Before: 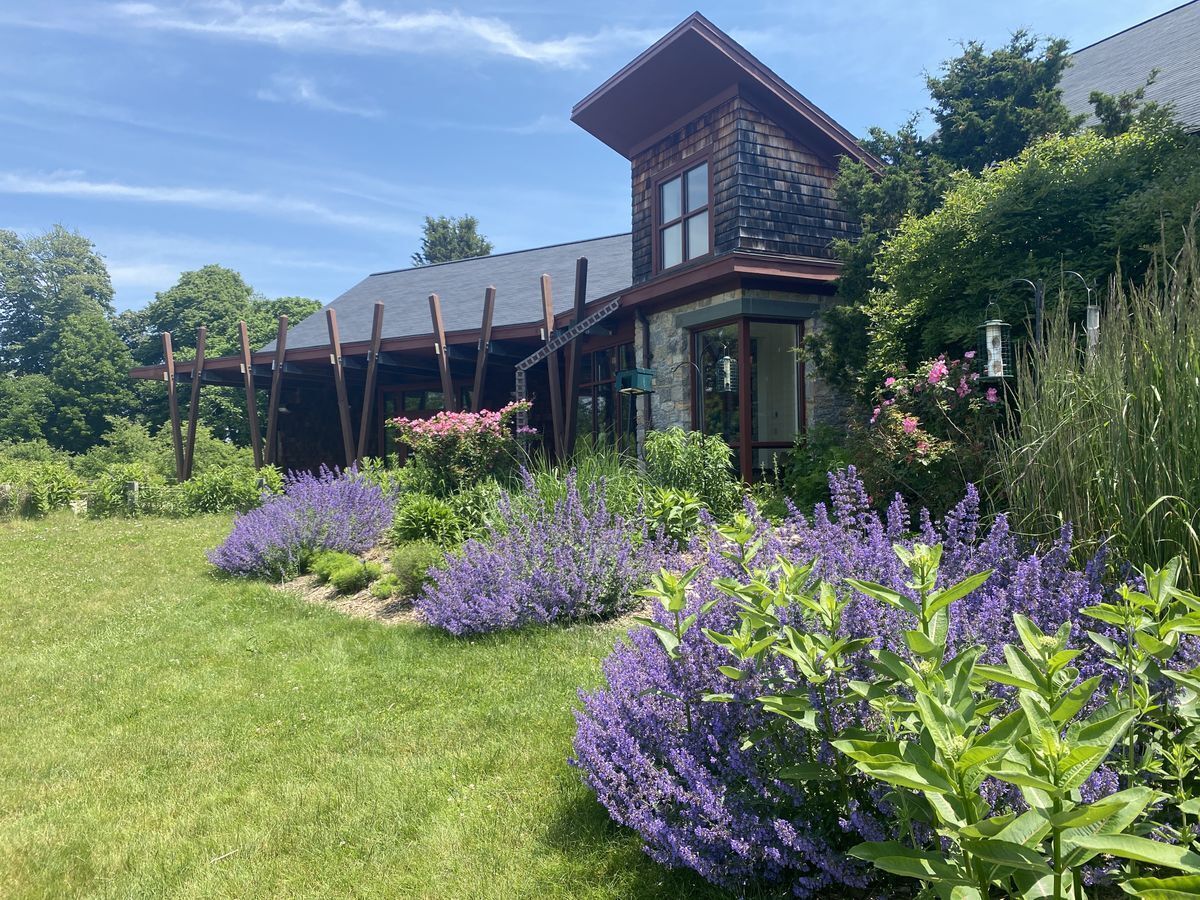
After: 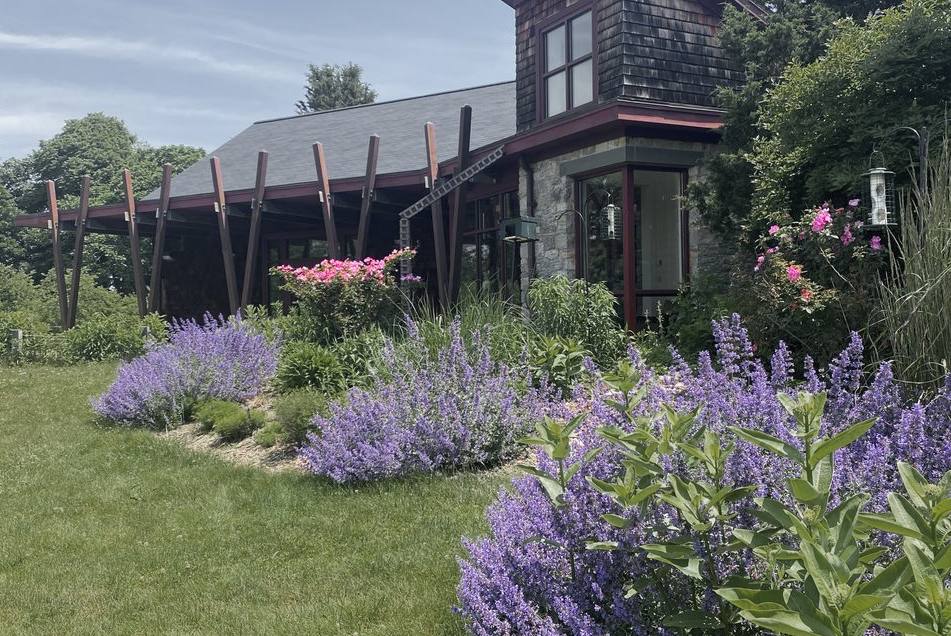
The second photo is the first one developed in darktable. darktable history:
crop: left 9.699%, top 16.903%, right 11.03%, bottom 12.375%
exposure: compensate highlight preservation false
color zones: curves: ch0 [(0, 0.48) (0.209, 0.398) (0.305, 0.332) (0.429, 0.493) (0.571, 0.5) (0.714, 0.5) (0.857, 0.5) (1, 0.48)]; ch1 [(0, 0.736) (0.143, 0.625) (0.225, 0.371) (0.429, 0.256) (0.571, 0.241) (0.714, 0.213) (0.857, 0.48) (1, 0.736)]; ch2 [(0, 0.448) (0.143, 0.498) (0.286, 0.5) (0.429, 0.5) (0.571, 0.5) (0.714, 0.5) (0.857, 0.5) (1, 0.448)]
